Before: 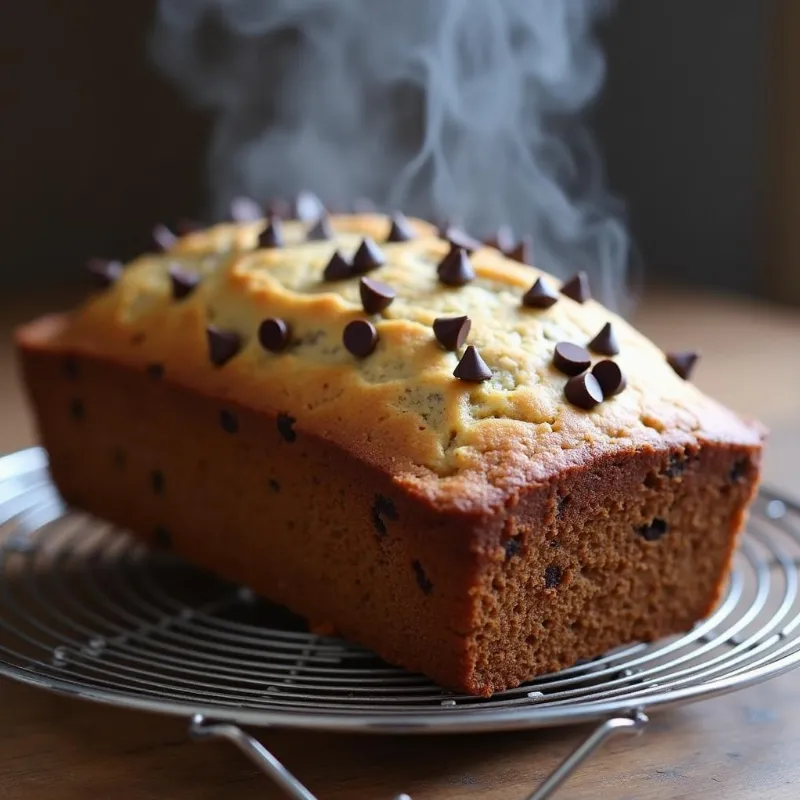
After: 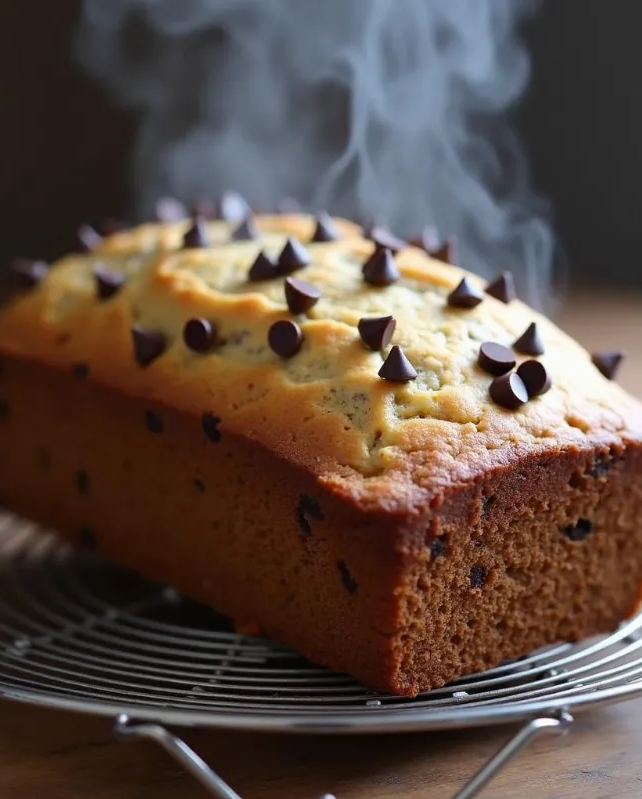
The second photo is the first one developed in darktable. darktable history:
crop and rotate: left 9.49%, right 10.152%
